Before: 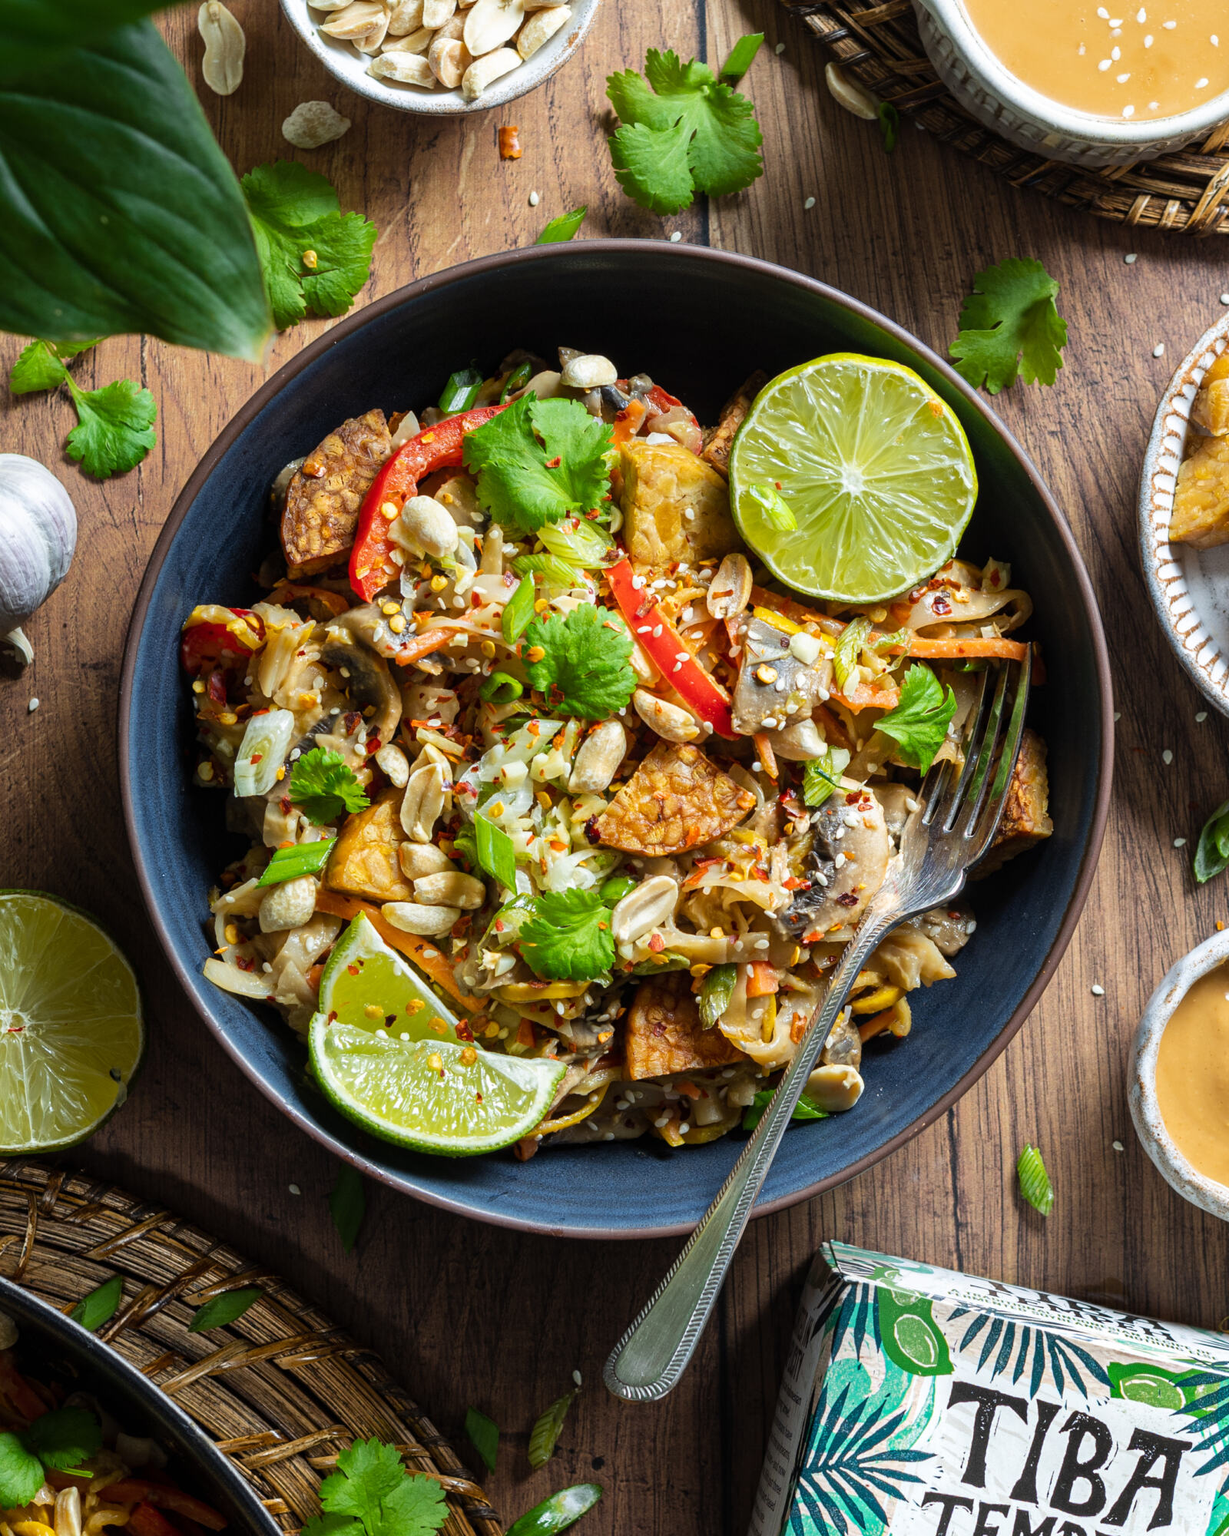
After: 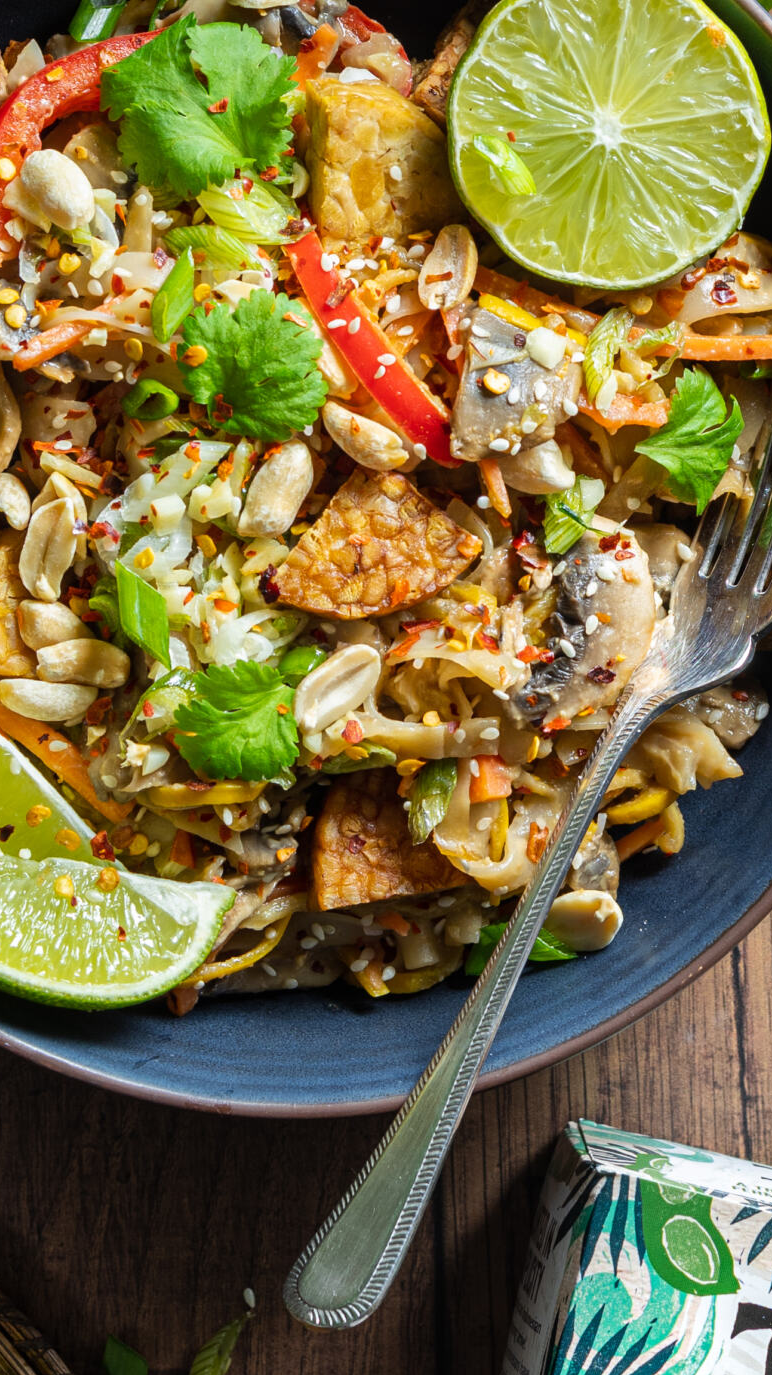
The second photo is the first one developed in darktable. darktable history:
crop: left 31.394%, top 24.809%, right 20.338%, bottom 6.405%
